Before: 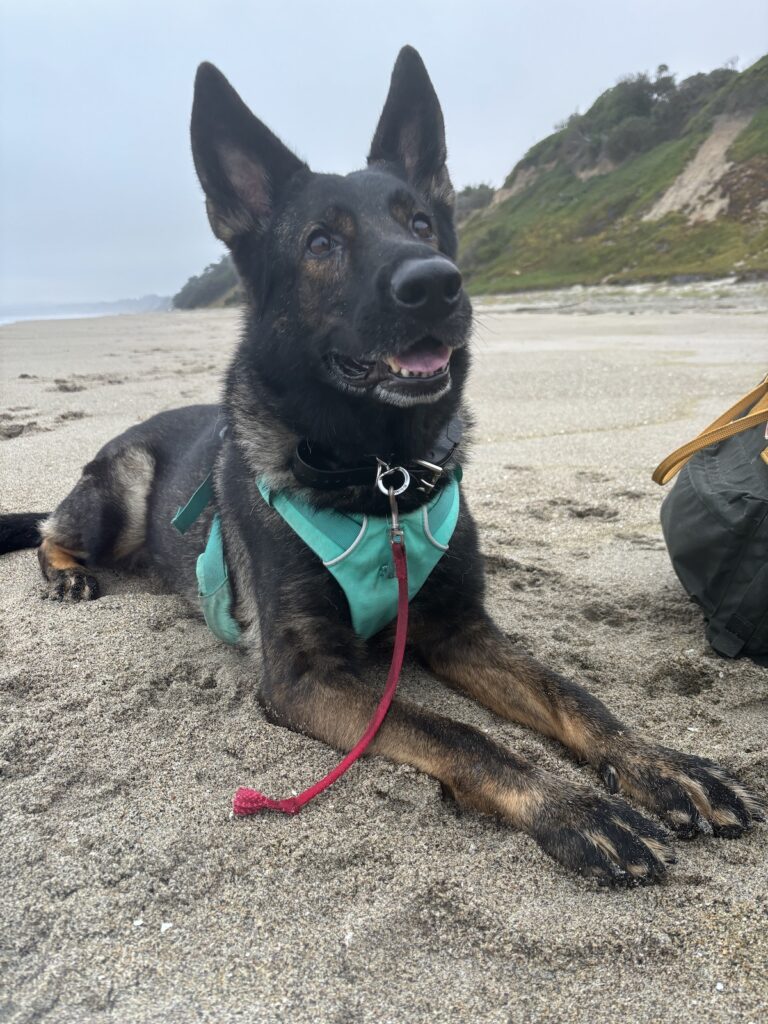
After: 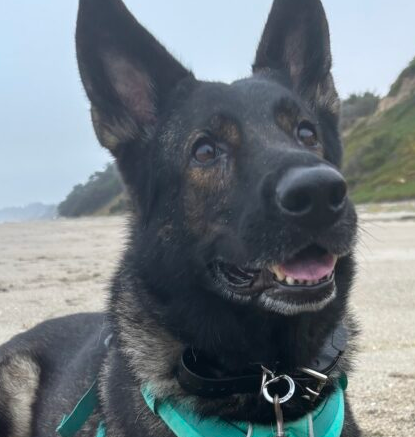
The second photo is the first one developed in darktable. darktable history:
crop: left 15.063%, top 9.055%, right 30.9%, bottom 48.219%
